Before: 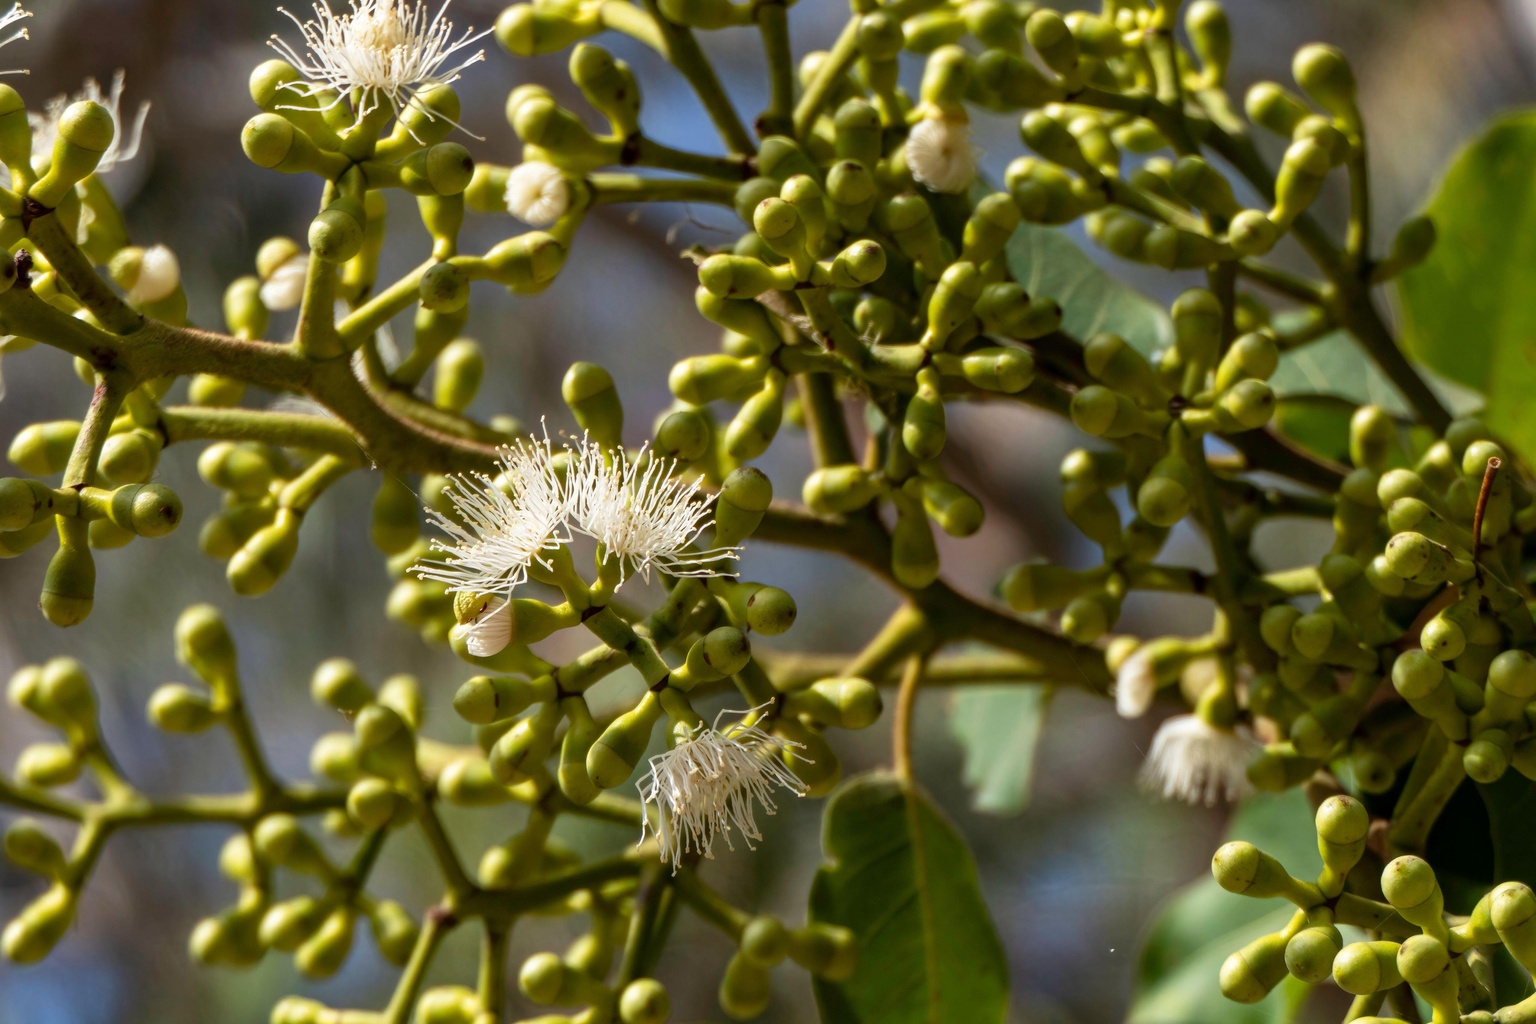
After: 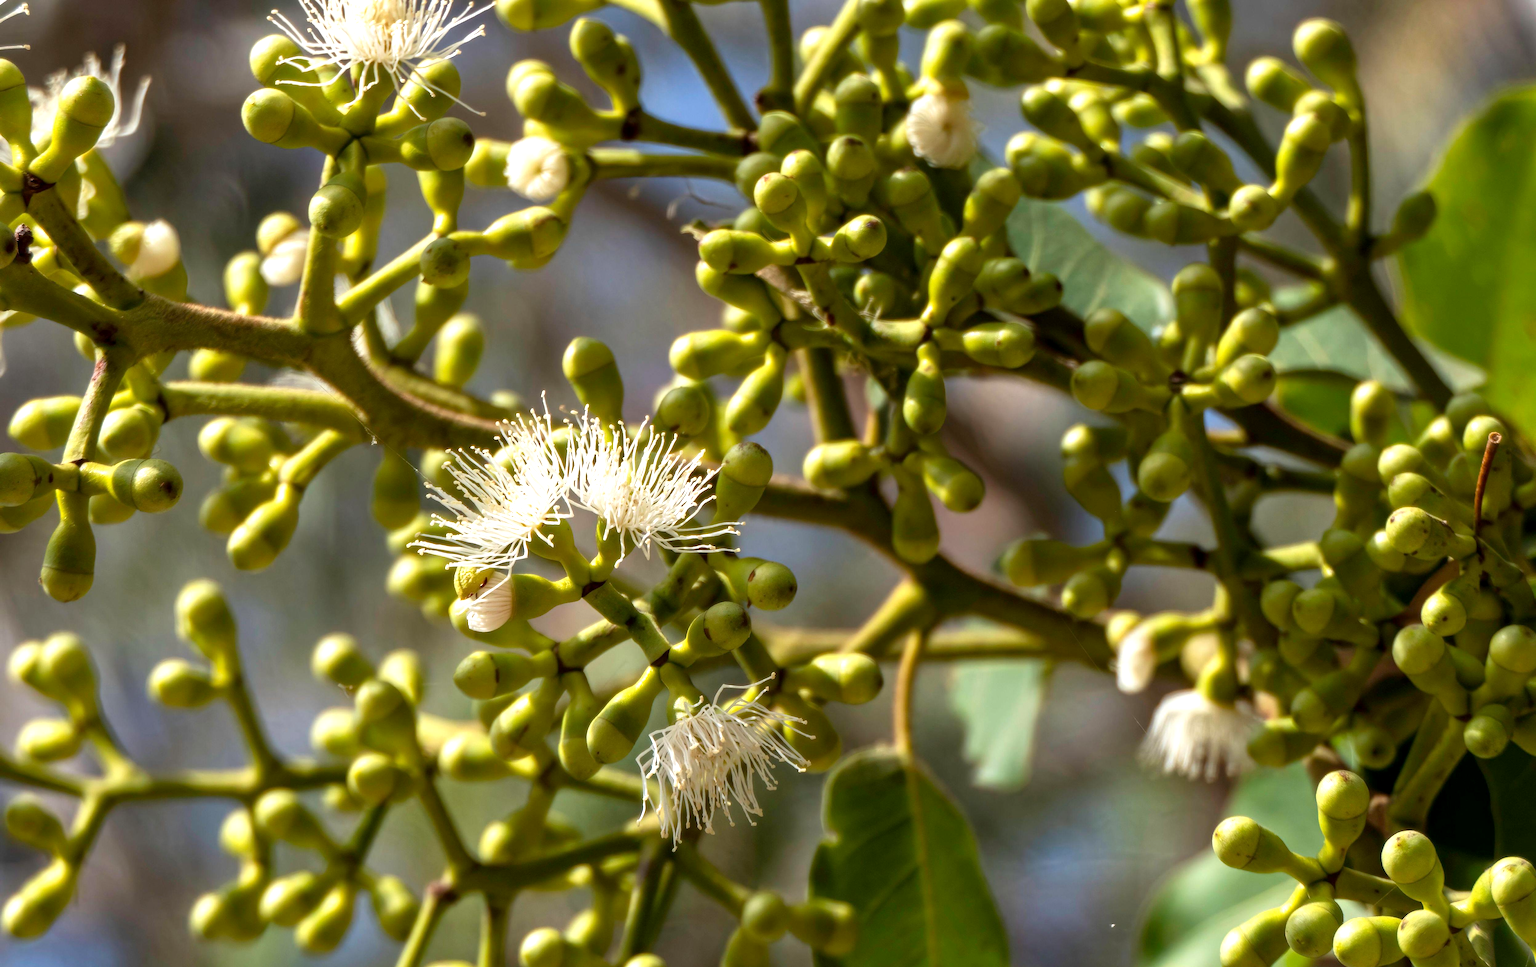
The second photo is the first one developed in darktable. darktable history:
crop and rotate: top 2.479%, bottom 3.018%
exposure: black level correction 0.001, exposure 0.5 EV, compensate exposure bias true, compensate highlight preservation false
